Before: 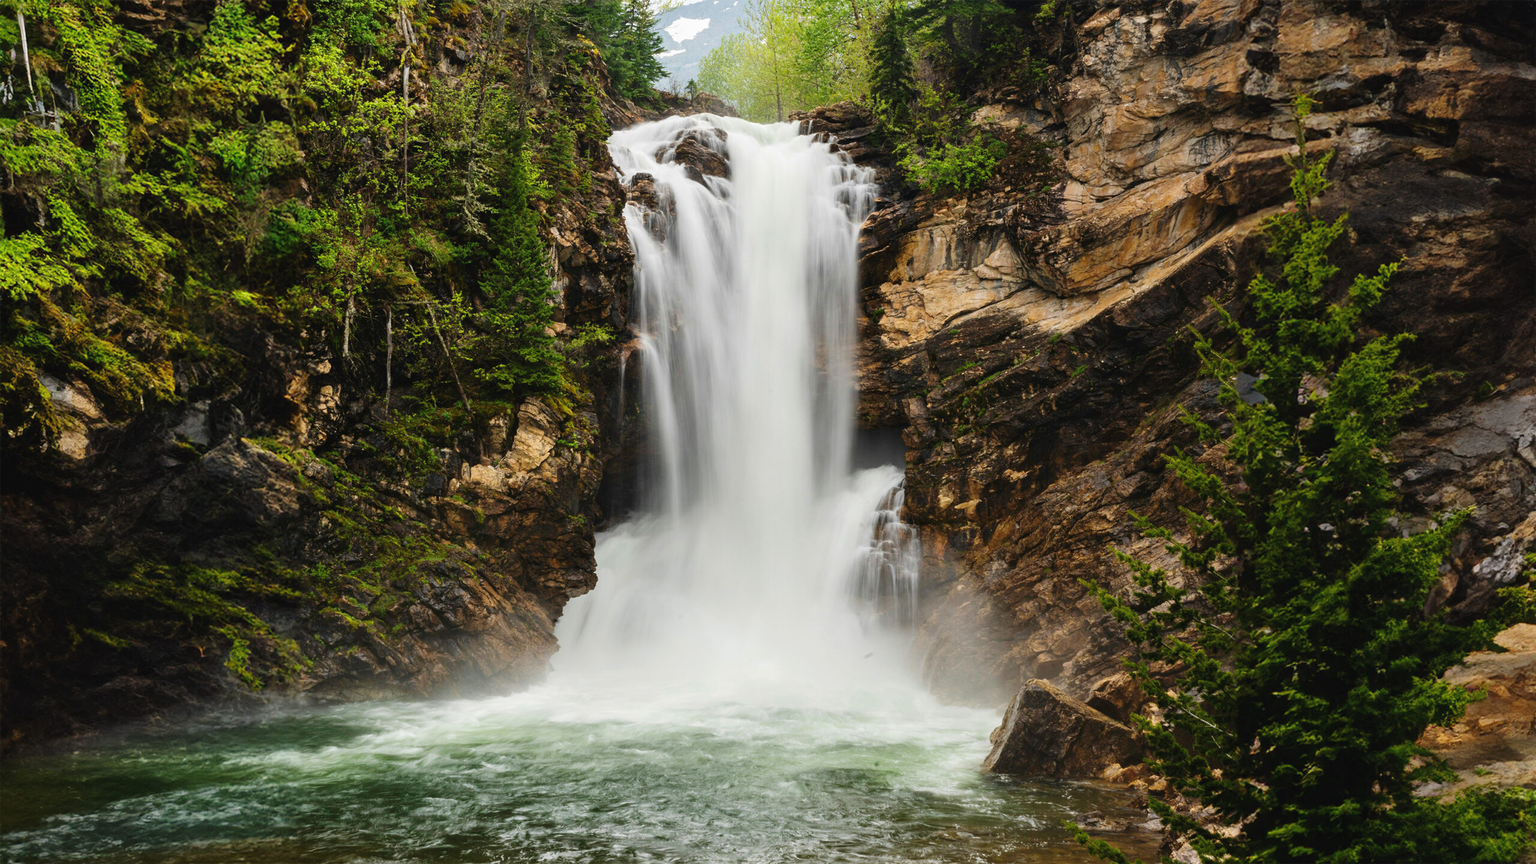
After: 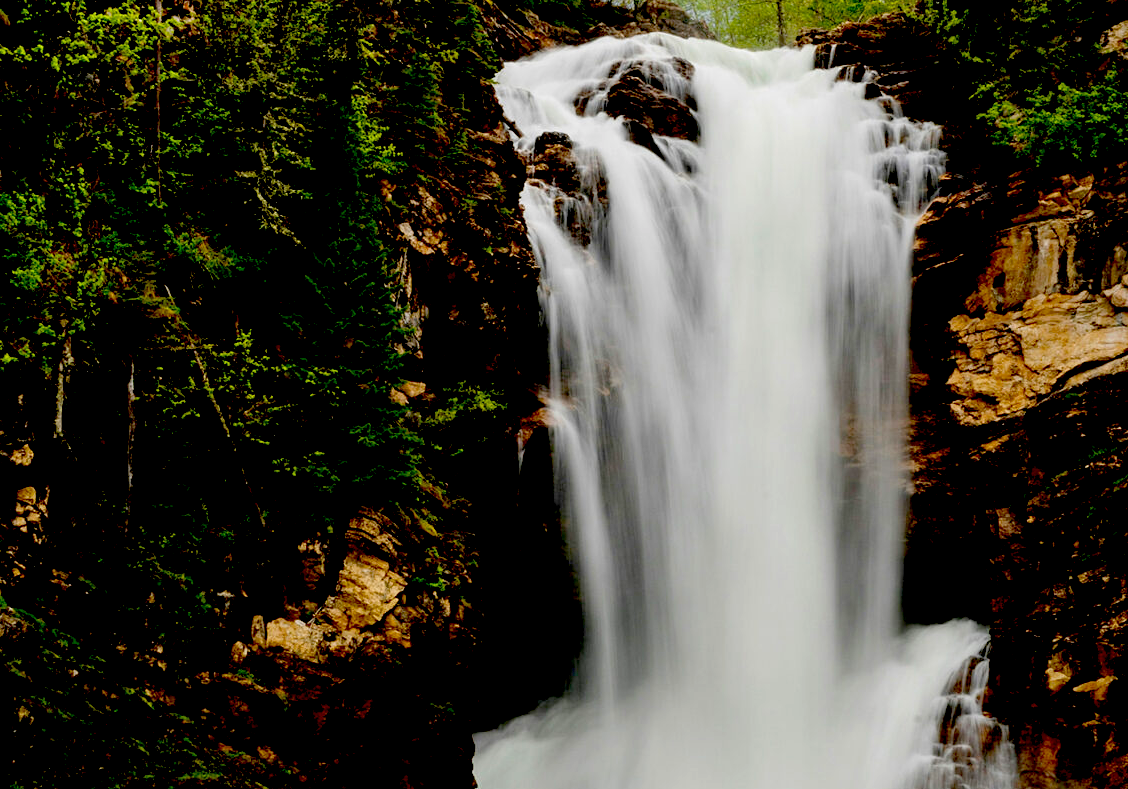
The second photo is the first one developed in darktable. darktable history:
crop: left 20.248%, top 10.86%, right 35.675%, bottom 34.321%
exposure: black level correction 0.1, exposure -0.092 EV, compensate highlight preservation false
